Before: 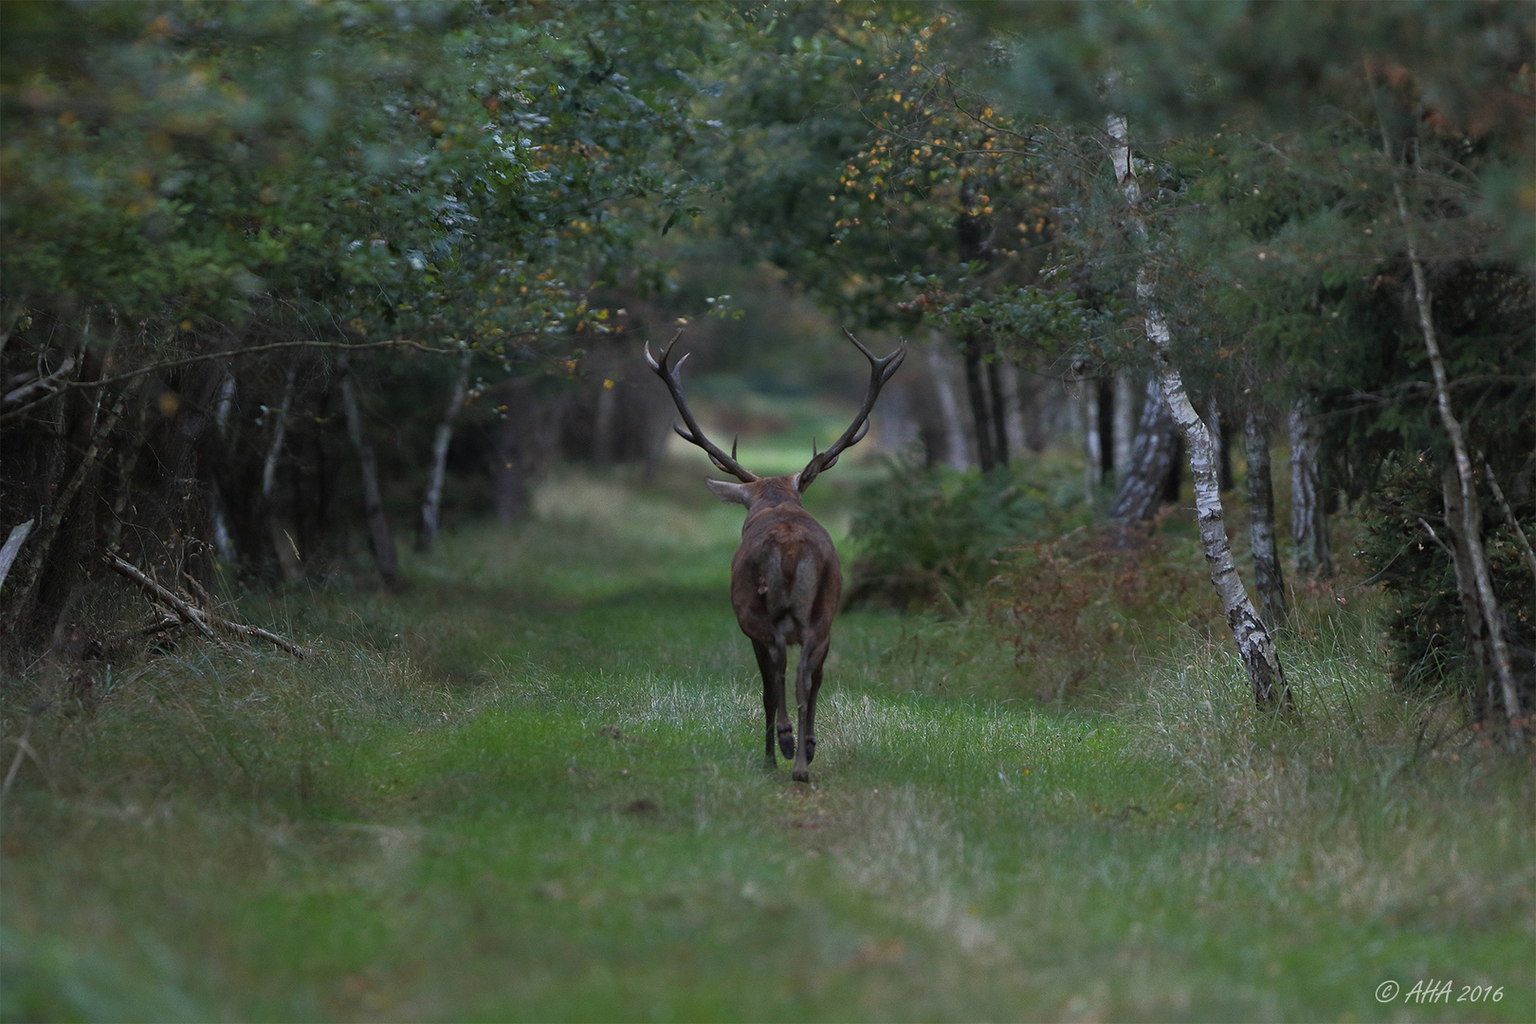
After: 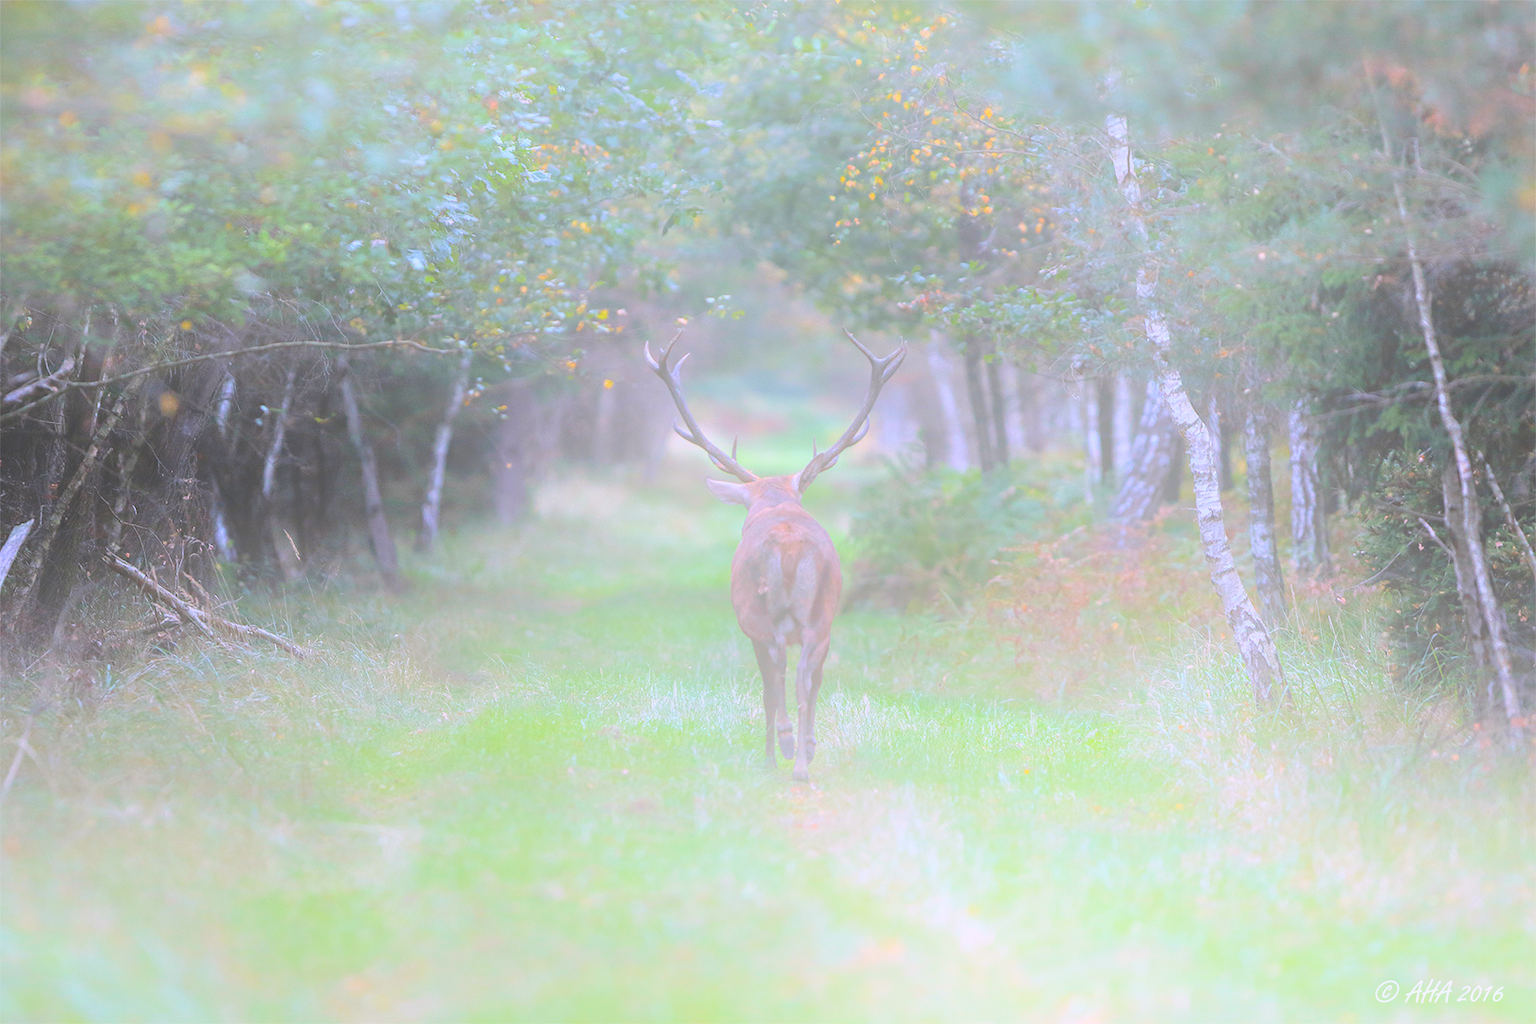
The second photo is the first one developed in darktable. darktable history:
local contrast: detail 130%
color balance rgb: perceptual saturation grading › global saturation 20%, global vibrance 20%
bloom: size 25%, threshold 5%, strength 90%
white balance: red 1.042, blue 1.17
shadows and highlights: low approximation 0.01, soften with gaussian
contrast equalizer: y [[0.5, 0.5, 0.468, 0.5, 0.5, 0.5], [0.5 ×6], [0.5 ×6], [0 ×6], [0 ×6]]
